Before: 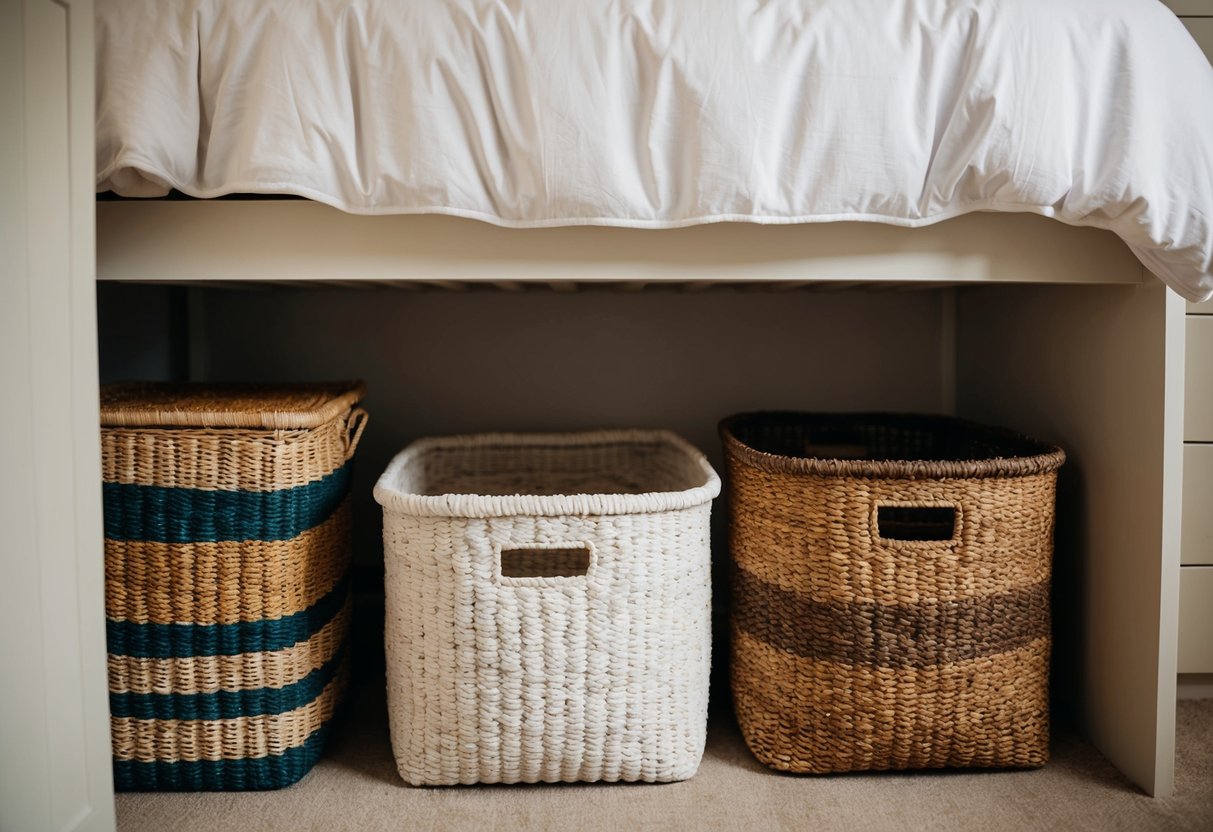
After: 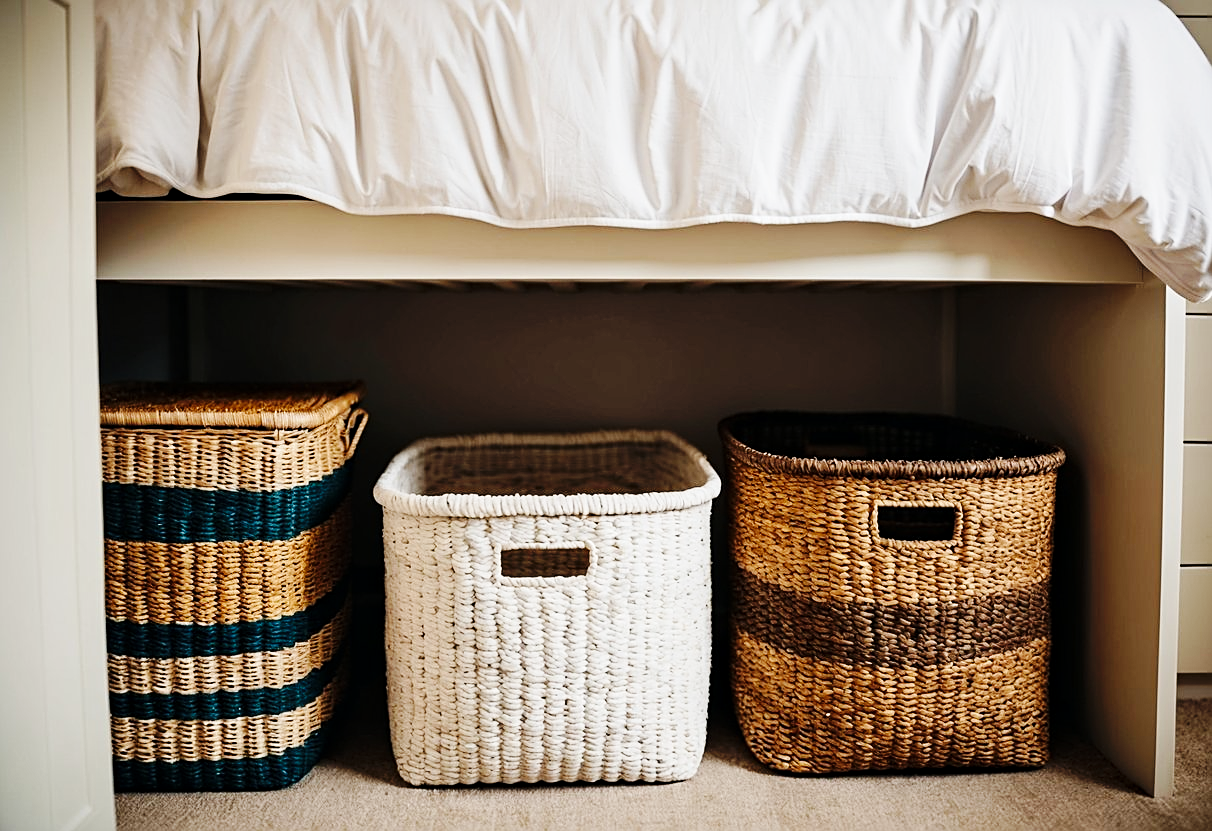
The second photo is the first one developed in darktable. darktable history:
contrast equalizer: y [[0.5, 0.501, 0.532, 0.538, 0.54, 0.541], [0.5 ×6], [0.5 ×6], [0 ×6], [0 ×6]]
sharpen: on, module defaults
base curve: curves: ch0 [(0, 0) (0.036, 0.025) (0.121, 0.166) (0.206, 0.329) (0.605, 0.79) (1, 1)], preserve colors none
